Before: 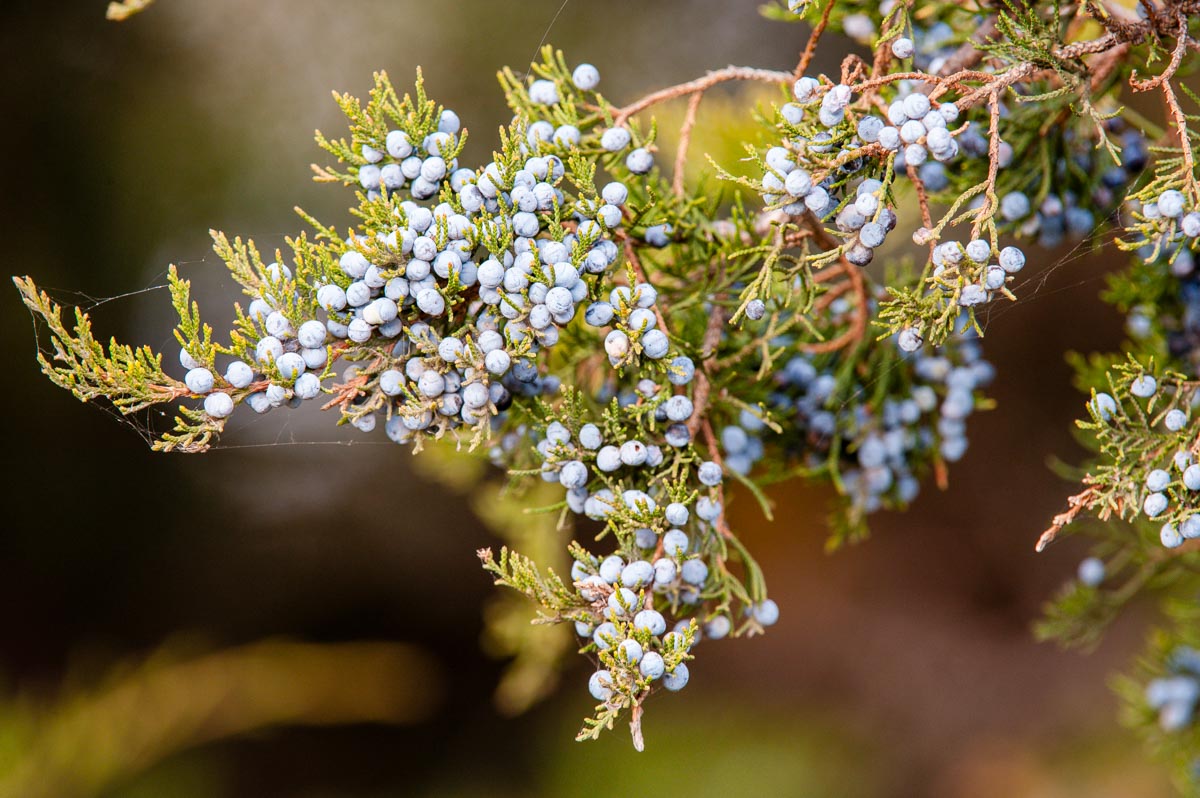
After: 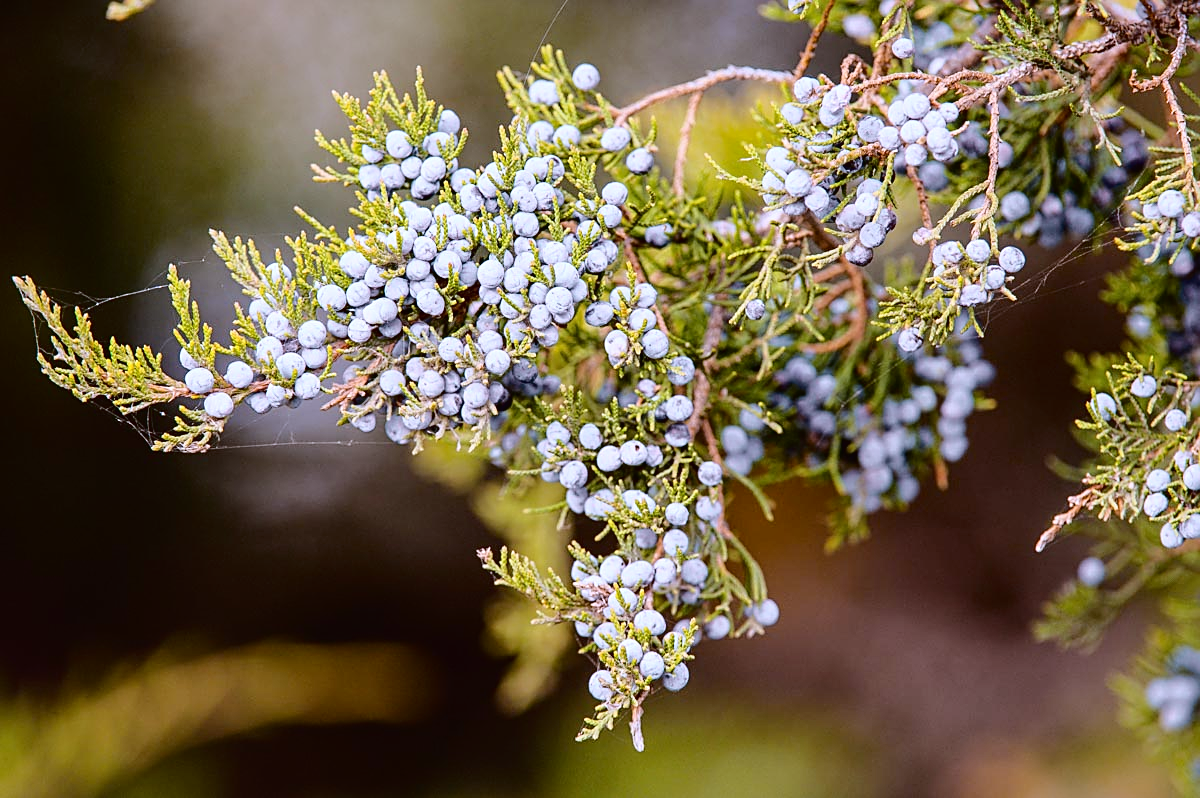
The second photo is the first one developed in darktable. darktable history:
sharpen: on, module defaults
tone curve: curves: ch0 [(0.003, 0.015) (0.104, 0.07) (0.236, 0.218) (0.401, 0.443) (0.495, 0.55) (0.65, 0.68) (0.832, 0.858) (1, 0.977)]; ch1 [(0, 0) (0.161, 0.092) (0.35, 0.33) (0.379, 0.401) (0.45, 0.466) (0.489, 0.499) (0.55, 0.56) (0.621, 0.615) (0.718, 0.734) (1, 1)]; ch2 [(0, 0) (0.369, 0.427) (0.44, 0.434) (0.502, 0.501) (0.557, 0.55) (0.586, 0.59) (1, 1)], color space Lab, independent channels, preserve colors none
white balance: red 0.948, green 1.02, blue 1.176
